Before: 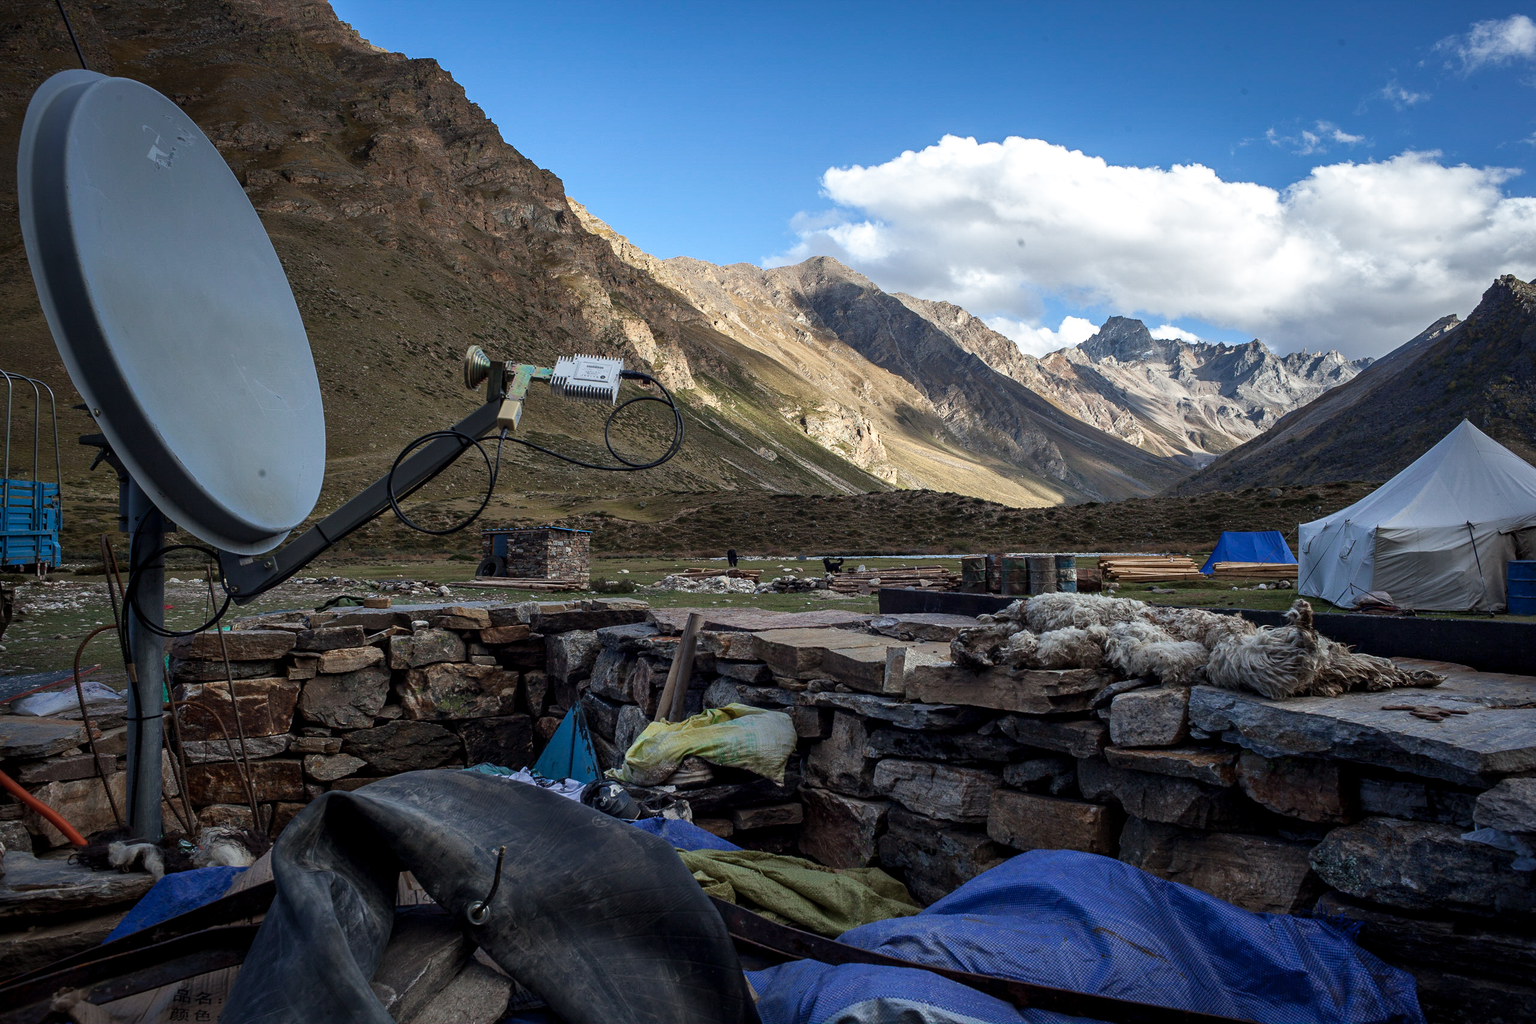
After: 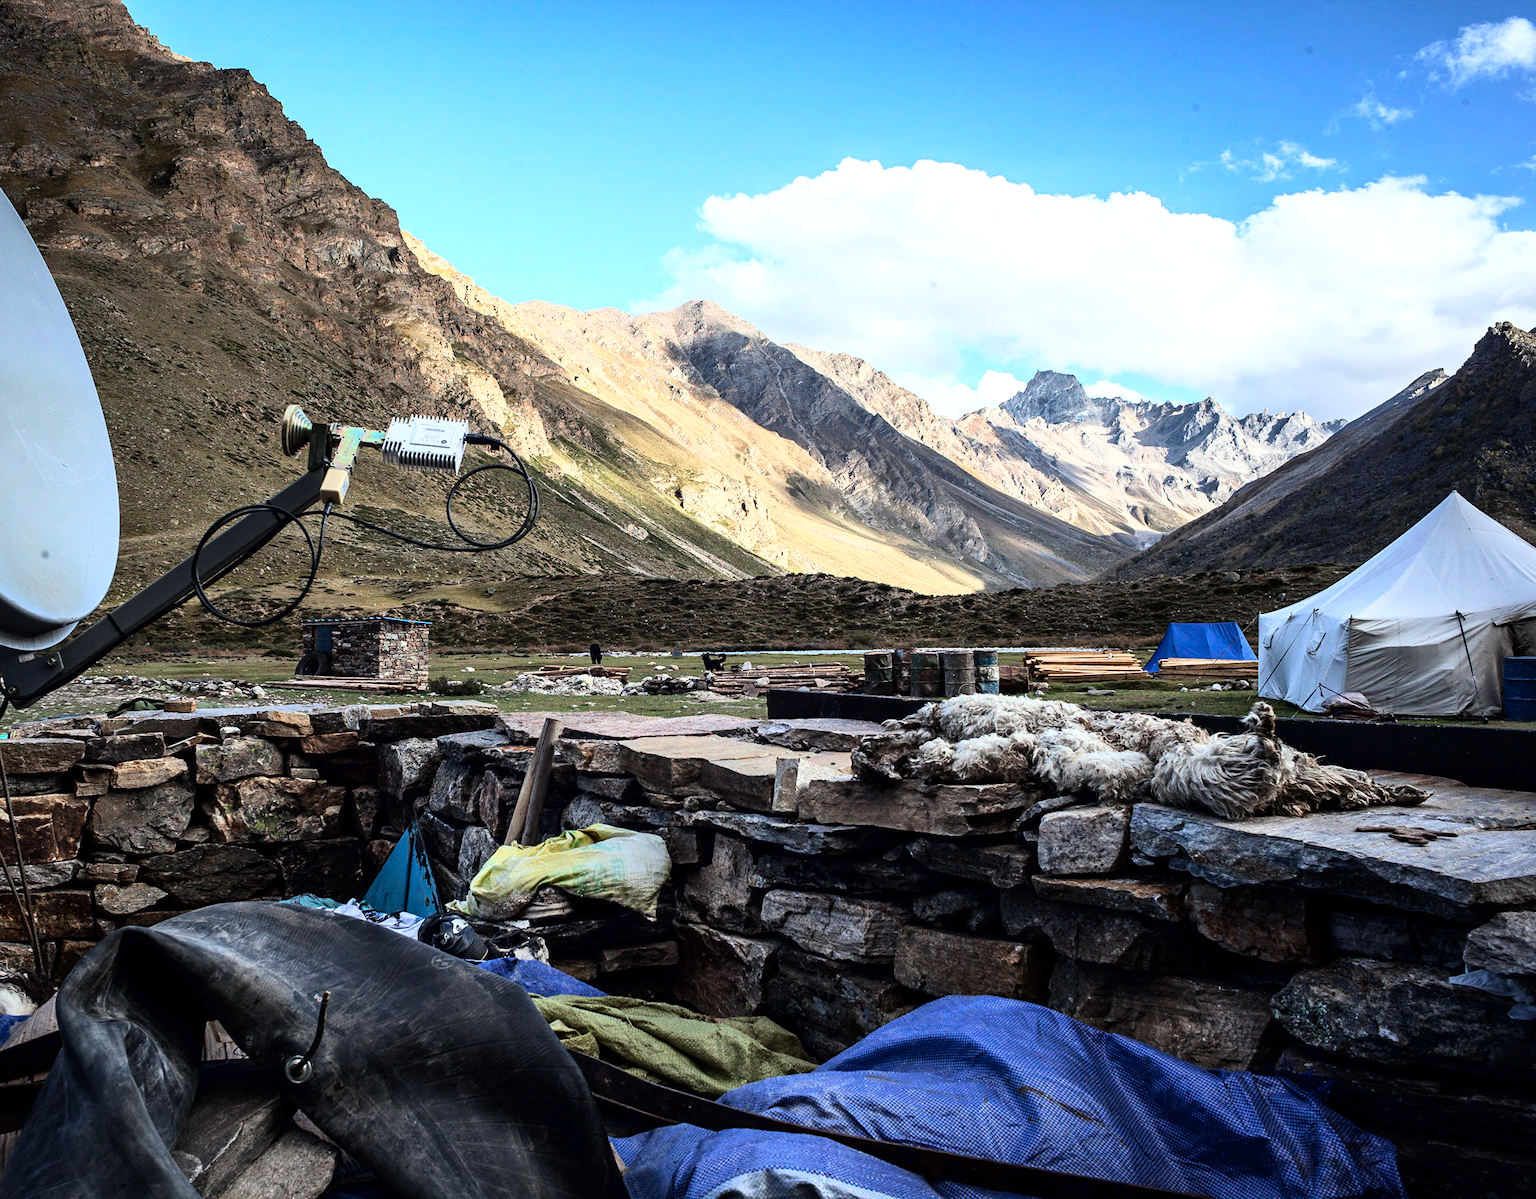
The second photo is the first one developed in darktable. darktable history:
tone equalizer: mask exposure compensation -0.497 EV
base curve: curves: ch0 [(0, 0) (0.007, 0.004) (0.027, 0.03) (0.046, 0.07) (0.207, 0.54) (0.442, 0.872) (0.673, 0.972) (1, 1)]
crop and rotate: left 14.602%
